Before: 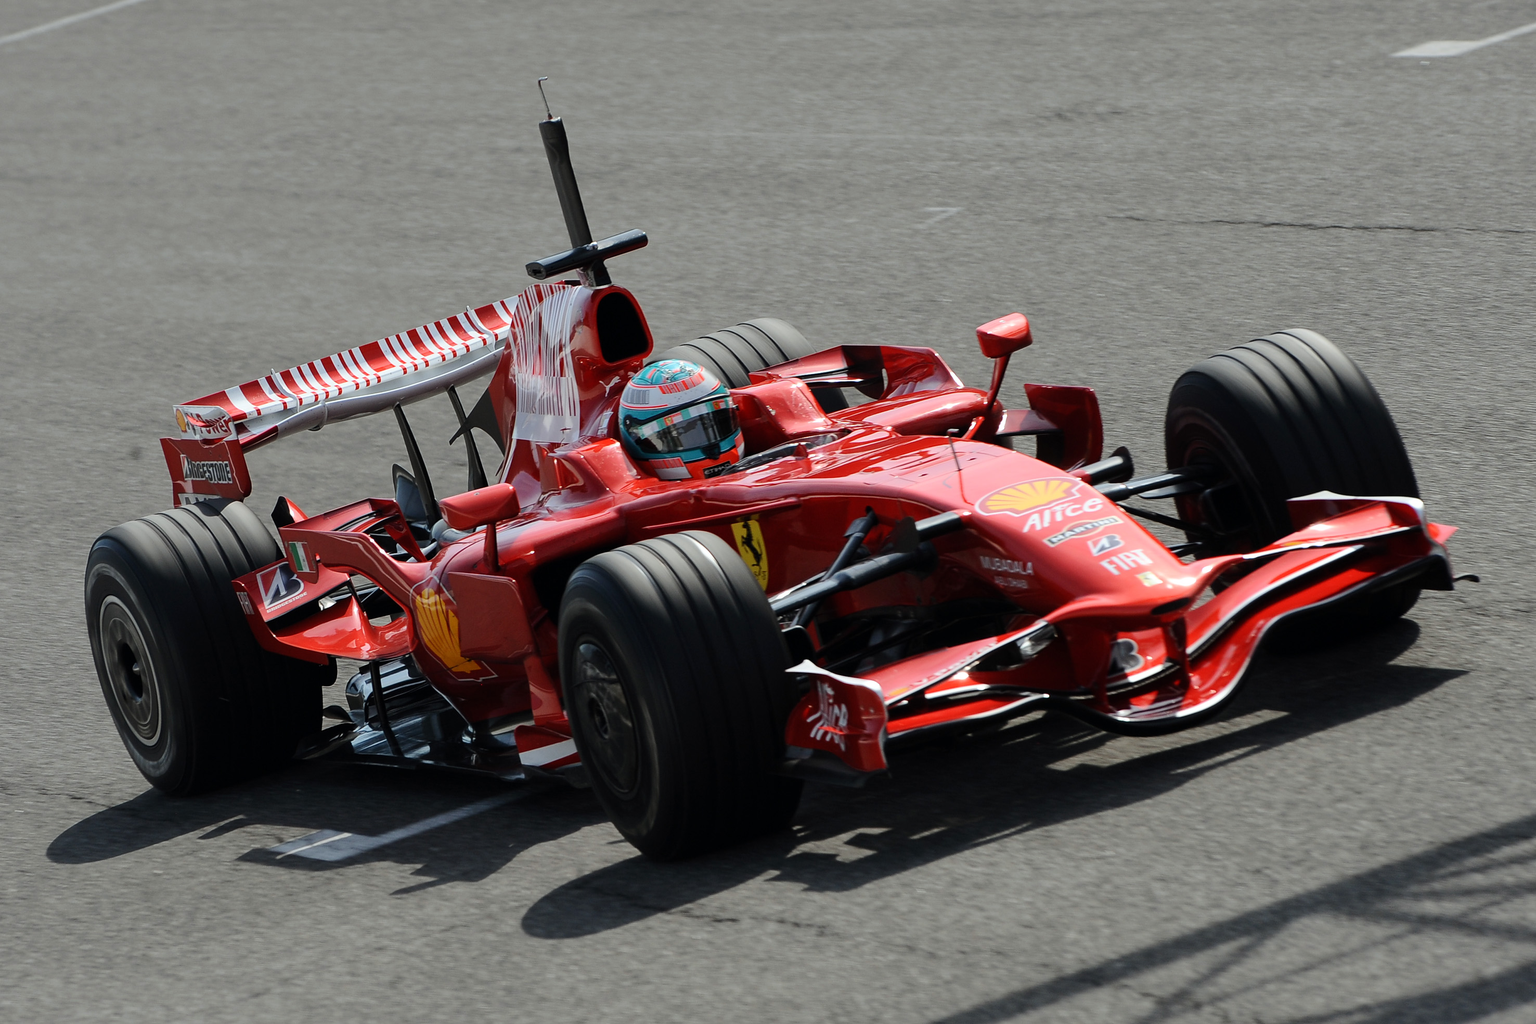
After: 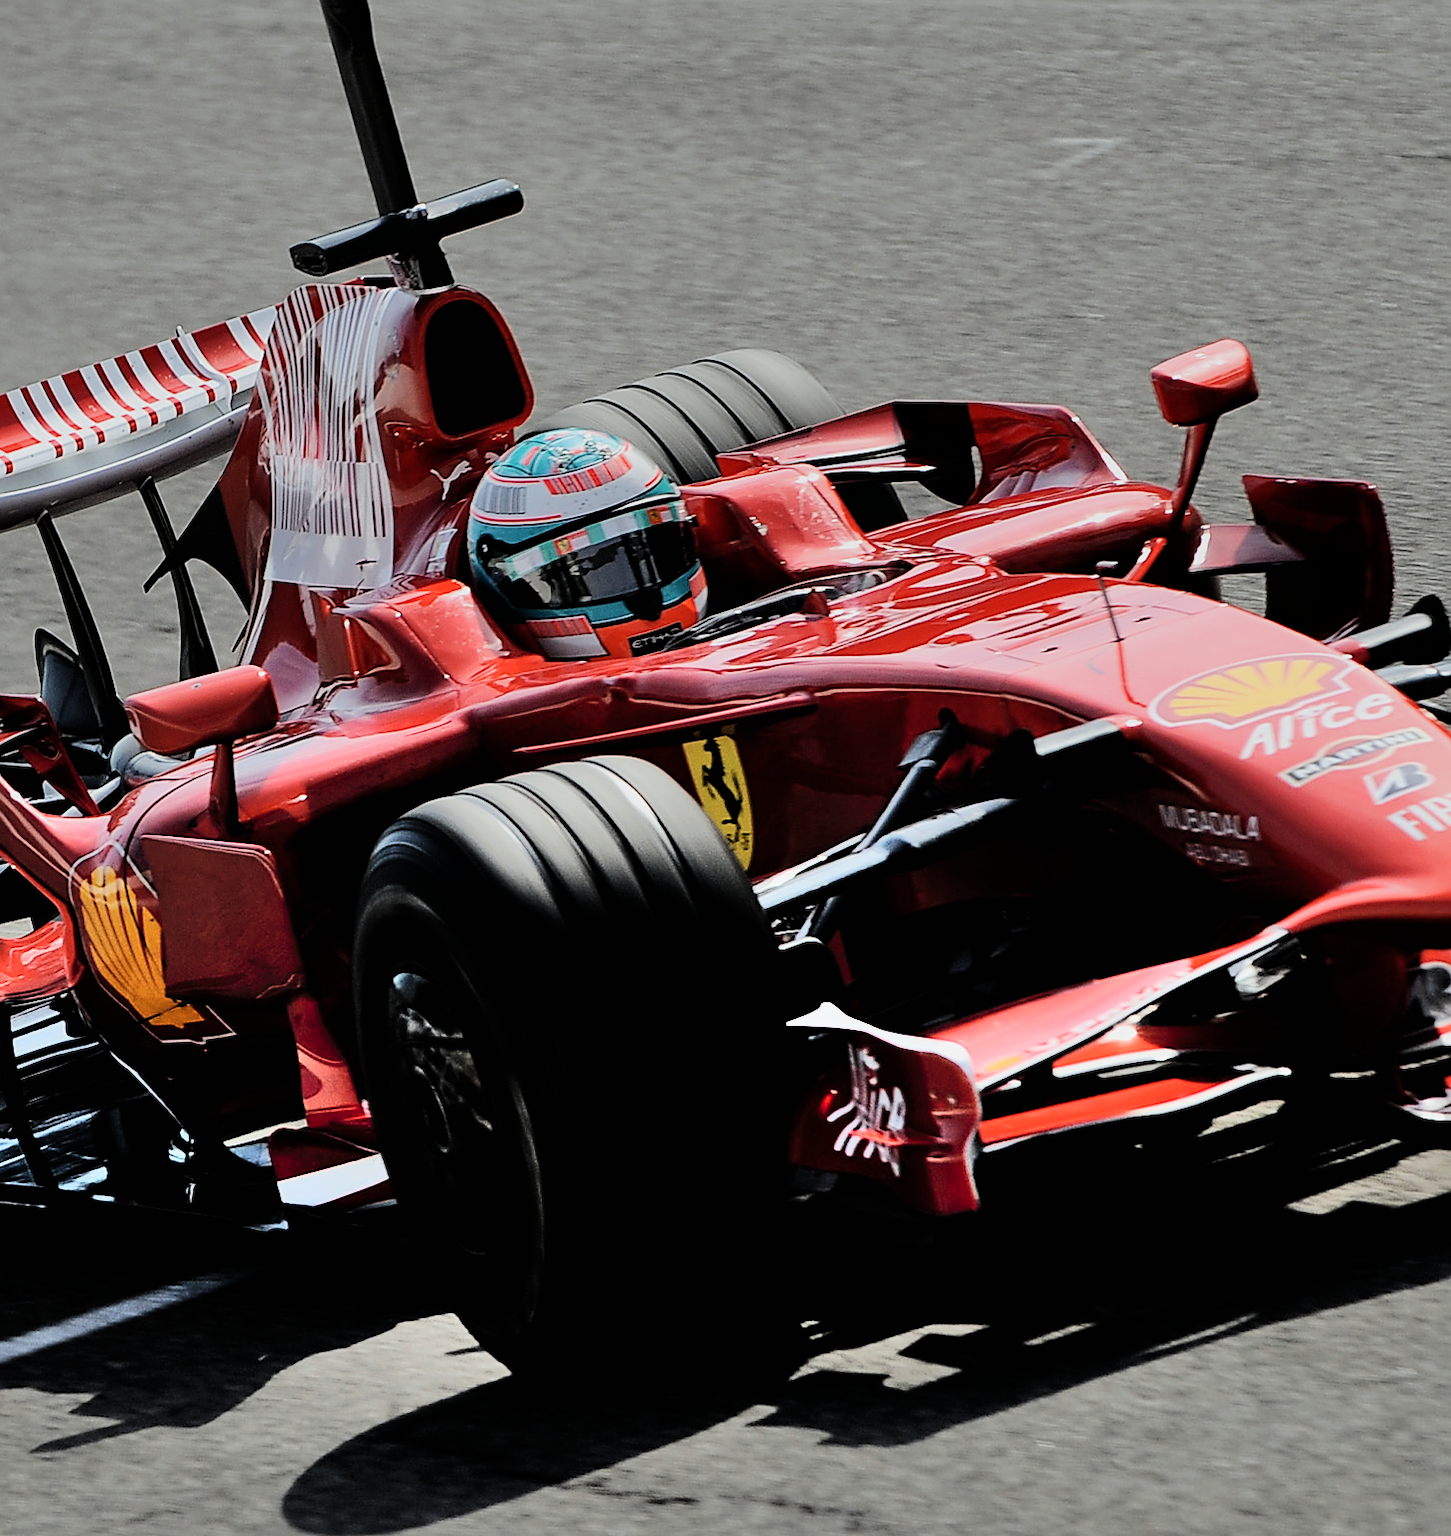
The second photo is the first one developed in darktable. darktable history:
crop and rotate: angle 0.02°, left 24.353%, top 13.219%, right 26.156%, bottom 8.224%
sharpen: on, module defaults
shadows and highlights: shadows 60, soften with gaussian
filmic rgb: black relative exposure -5 EV, hardness 2.88, contrast 1.3, highlights saturation mix -30%
